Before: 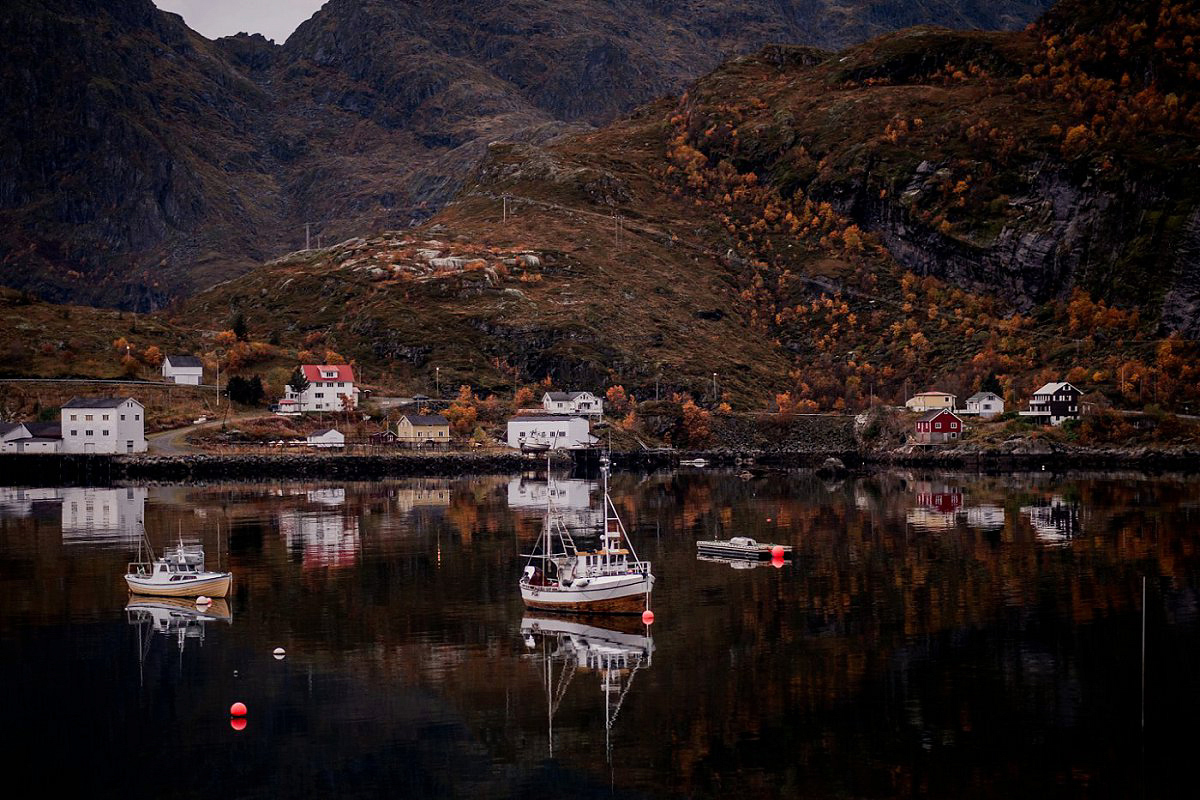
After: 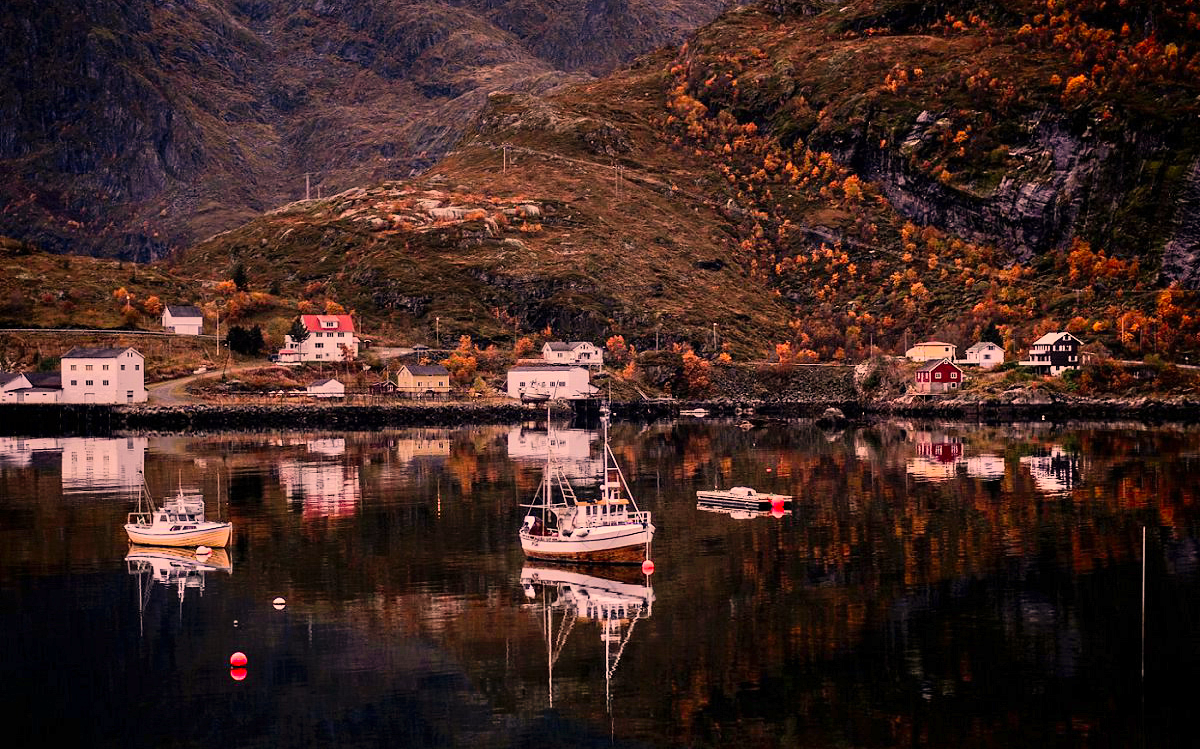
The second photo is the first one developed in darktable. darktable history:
crop and rotate: top 6.36%
color correction: highlights a* 21.35, highlights b* 19.34
shadows and highlights: soften with gaussian
